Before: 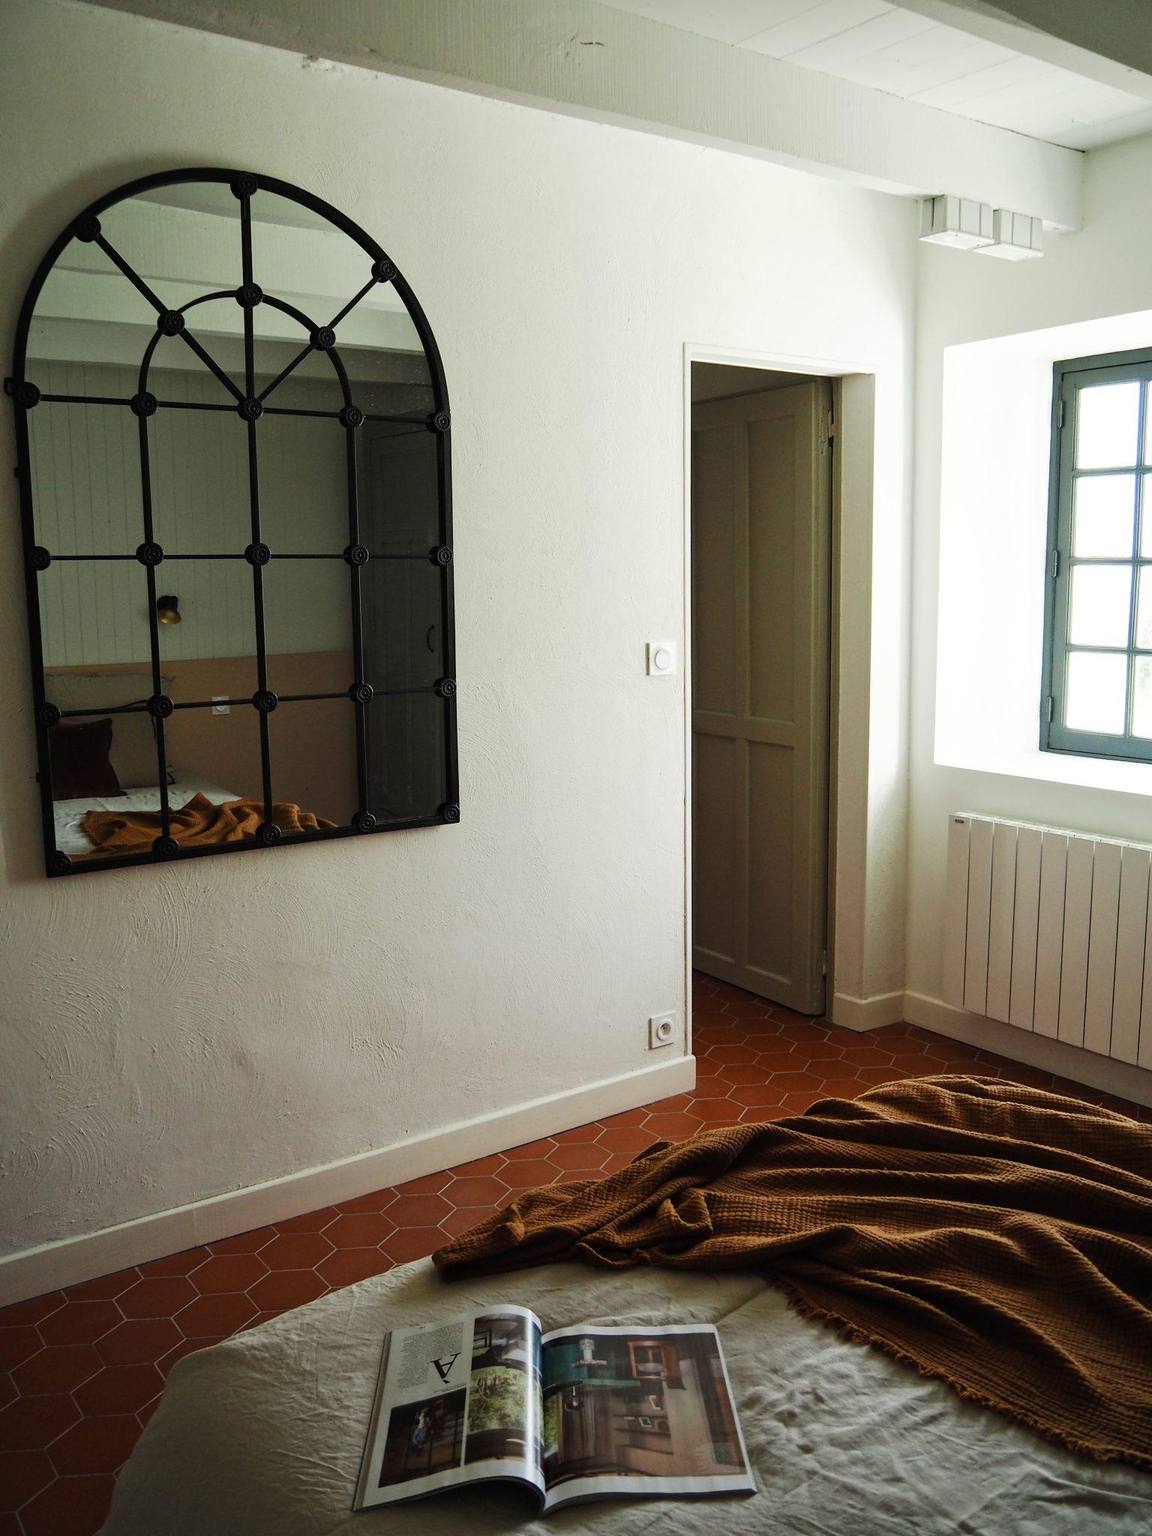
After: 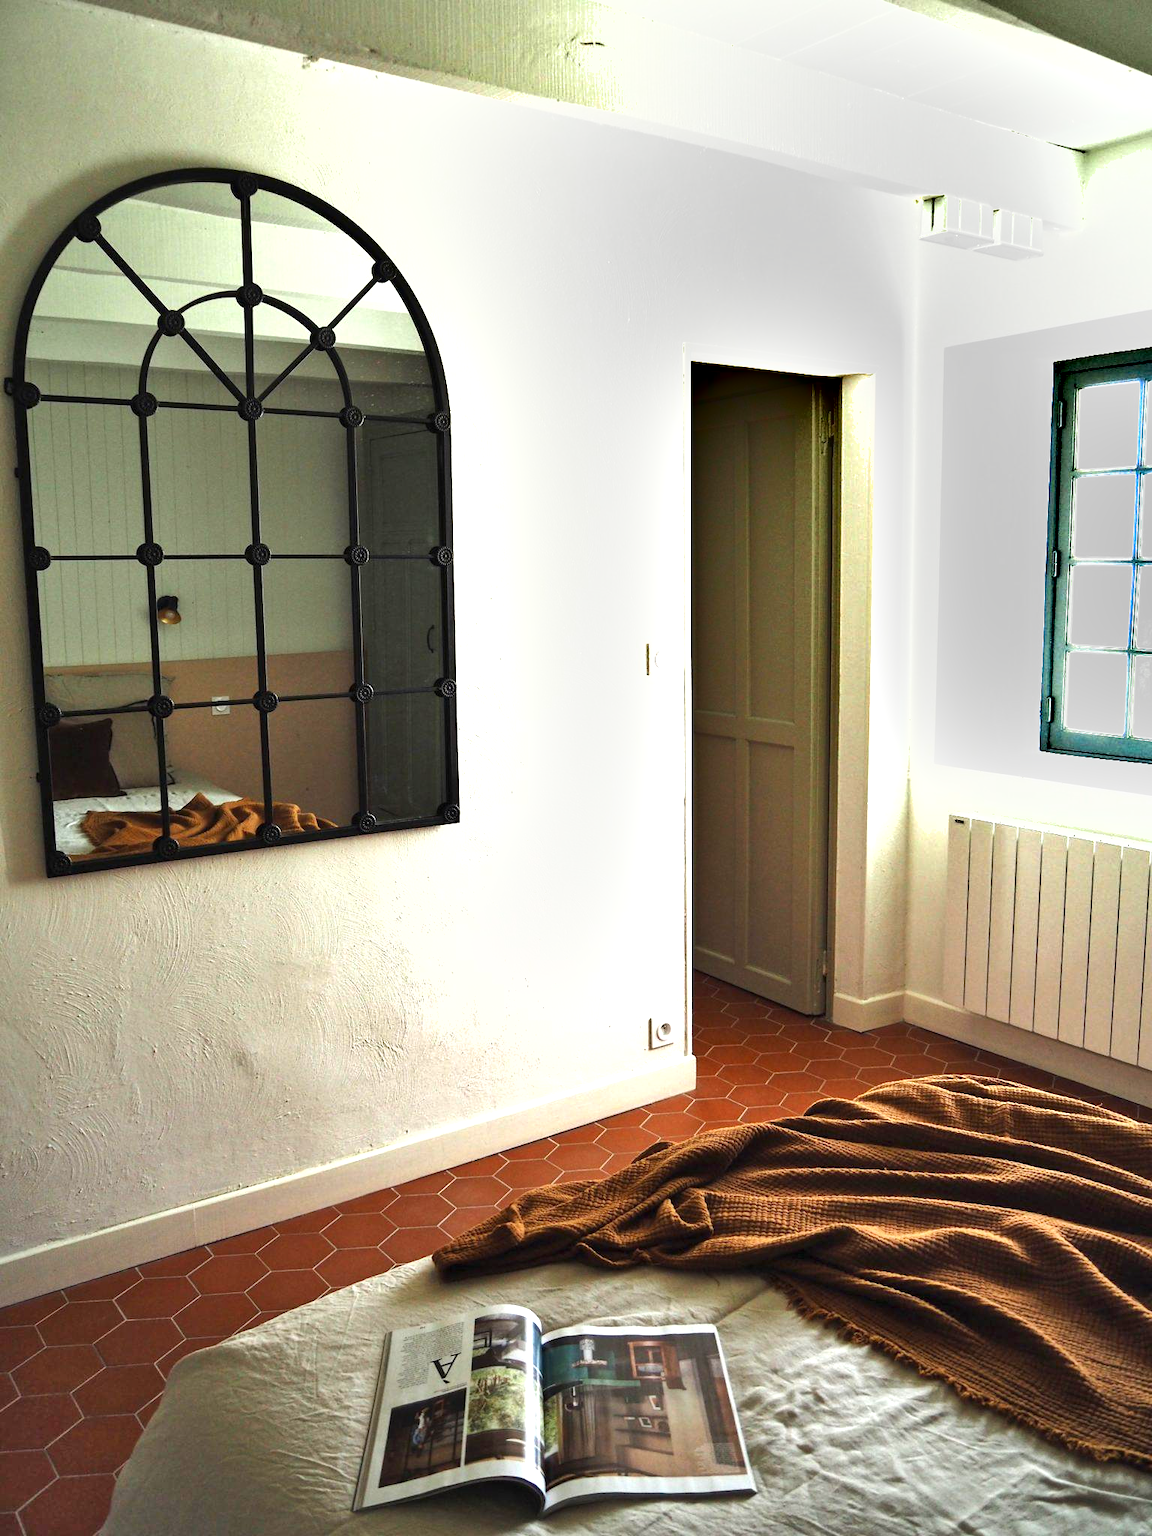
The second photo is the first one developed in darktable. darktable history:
shadows and highlights: shadows 60, soften with gaussian
exposure: black level correction 0, exposure 1.1 EV, compensate highlight preservation false
levels: levels [0, 0.476, 0.951]
base curve: curves: ch0 [(0, 0) (0.283, 0.295) (1, 1)], preserve colors none
